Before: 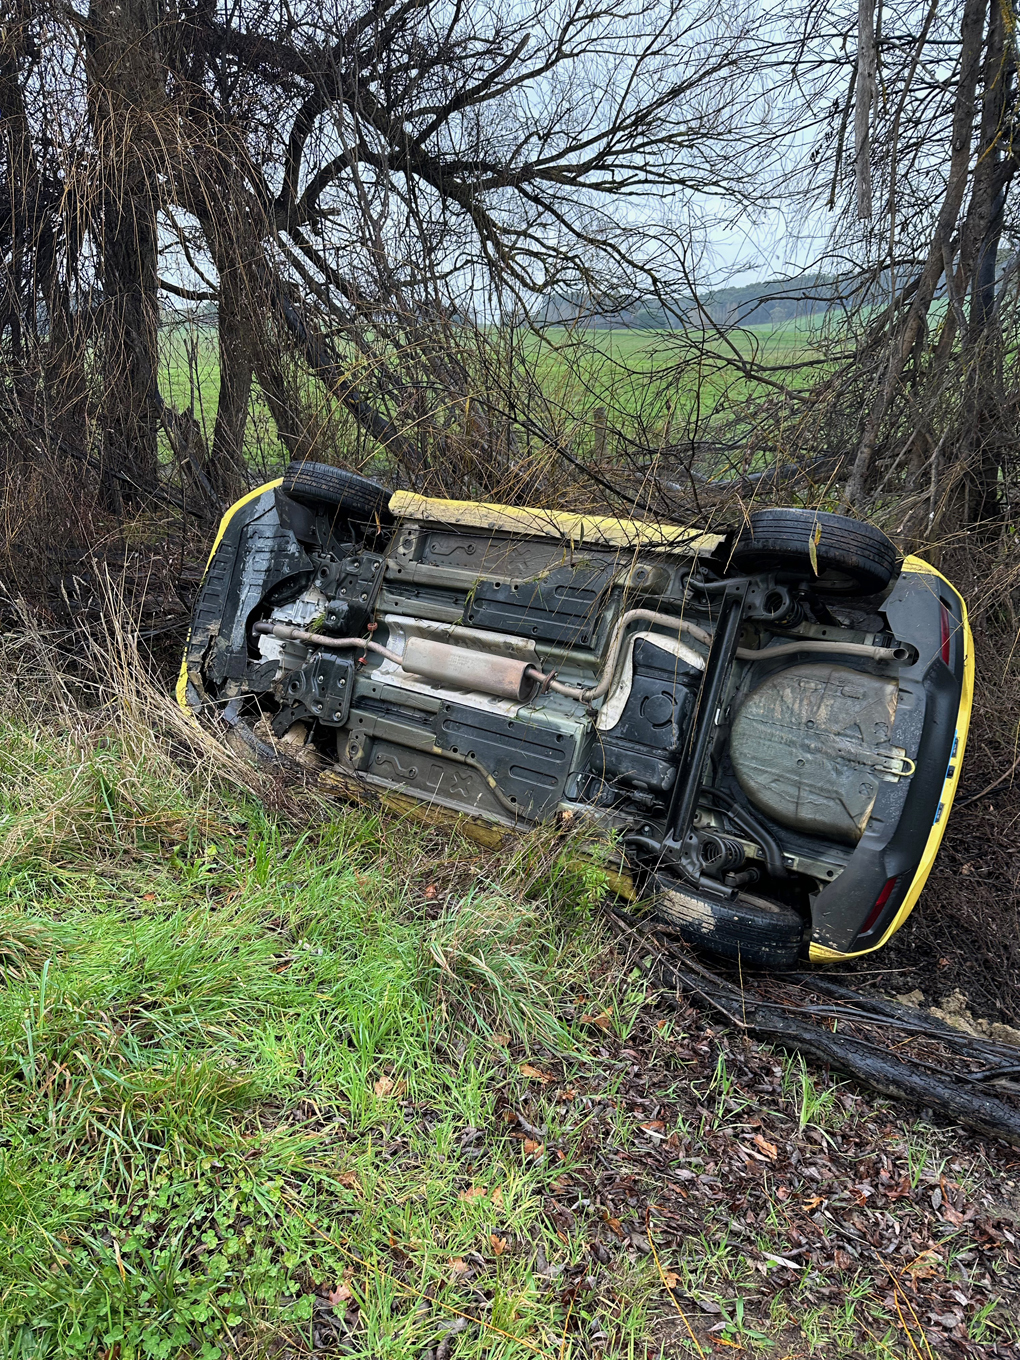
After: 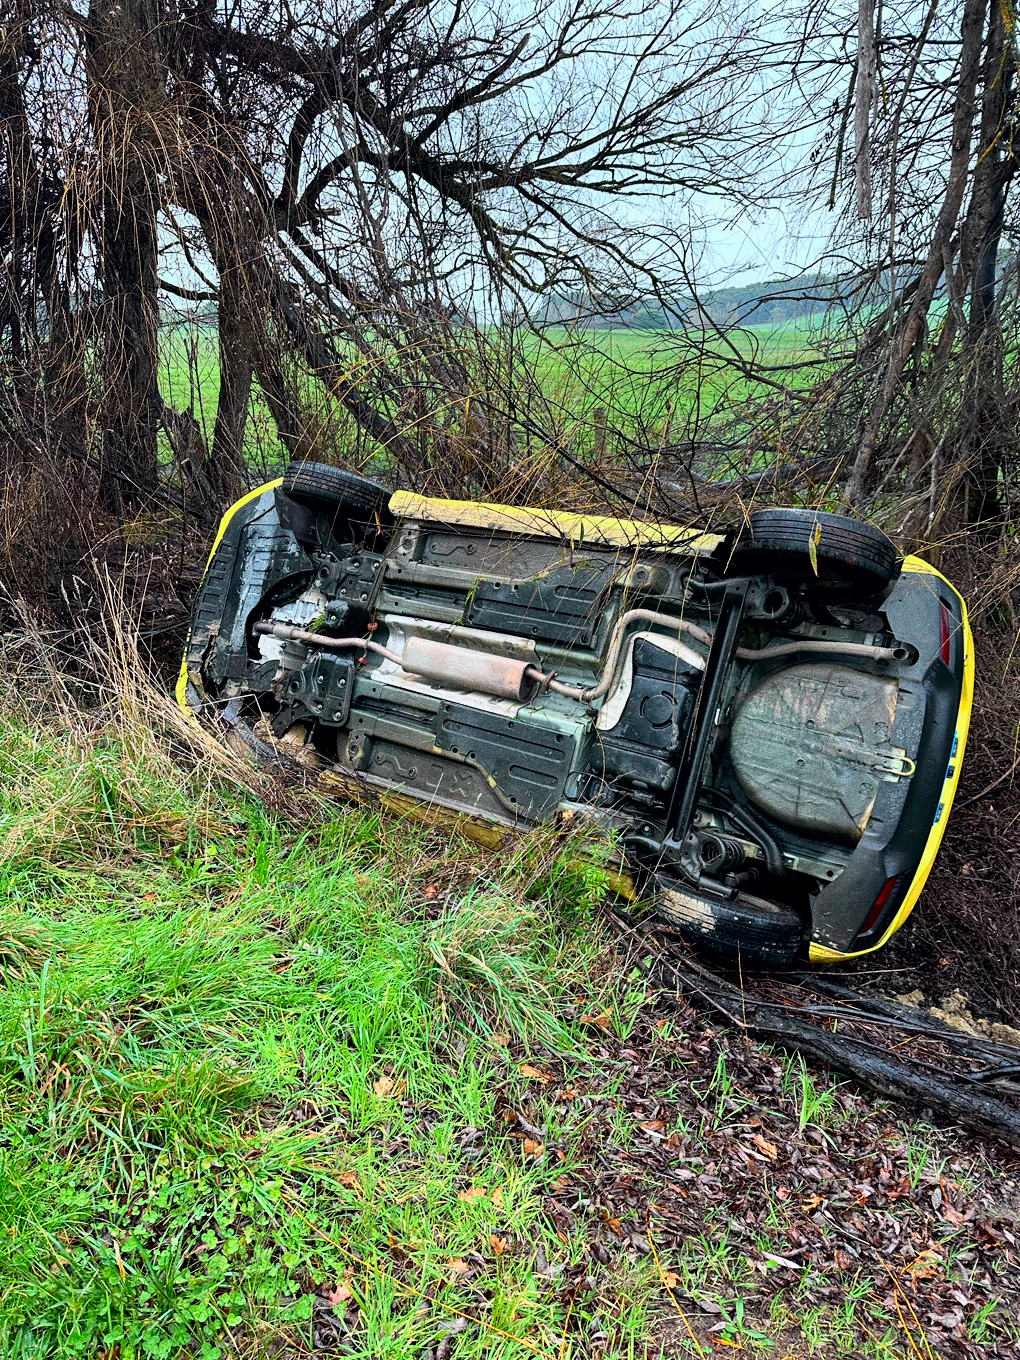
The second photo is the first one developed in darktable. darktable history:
tone curve: curves: ch0 [(0, 0) (0.051, 0.03) (0.096, 0.071) (0.243, 0.246) (0.461, 0.515) (0.605, 0.692) (0.761, 0.85) (0.881, 0.933) (1, 0.984)]; ch1 [(0, 0) (0.1, 0.038) (0.318, 0.243) (0.431, 0.384) (0.488, 0.475) (0.499, 0.499) (0.534, 0.546) (0.567, 0.592) (0.601, 0.632) (0.734, 0.809) (1, 1)]; ch2 [(0, 0) (0.297, 0.257) (0.414, 0.379) (0.453, 0.45) (0.479, 0.483) (0.504, 0.499) (0.52, 0.519) (0.541, 0.554) (0.614, 0.652) (0.817, 0.874) (1, 1)], color space Lab, independent channels, preserve colors none
grain: coarseness 0.09 ISO, strength 40%
